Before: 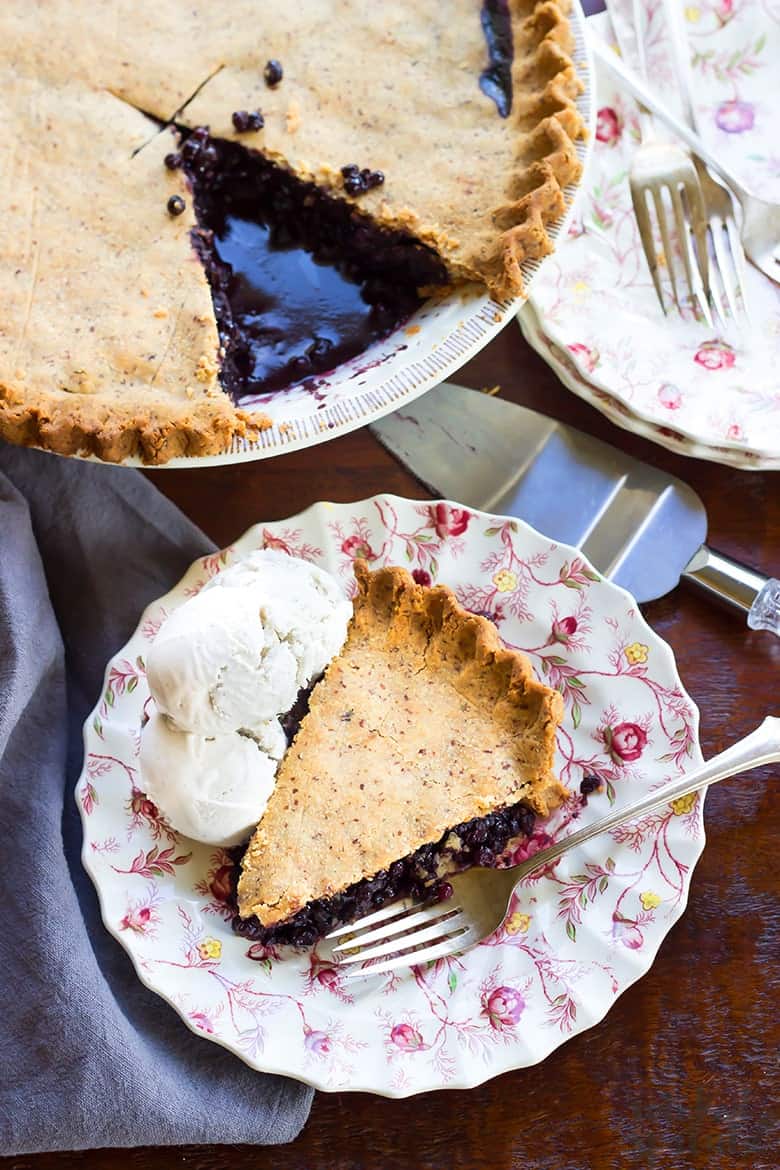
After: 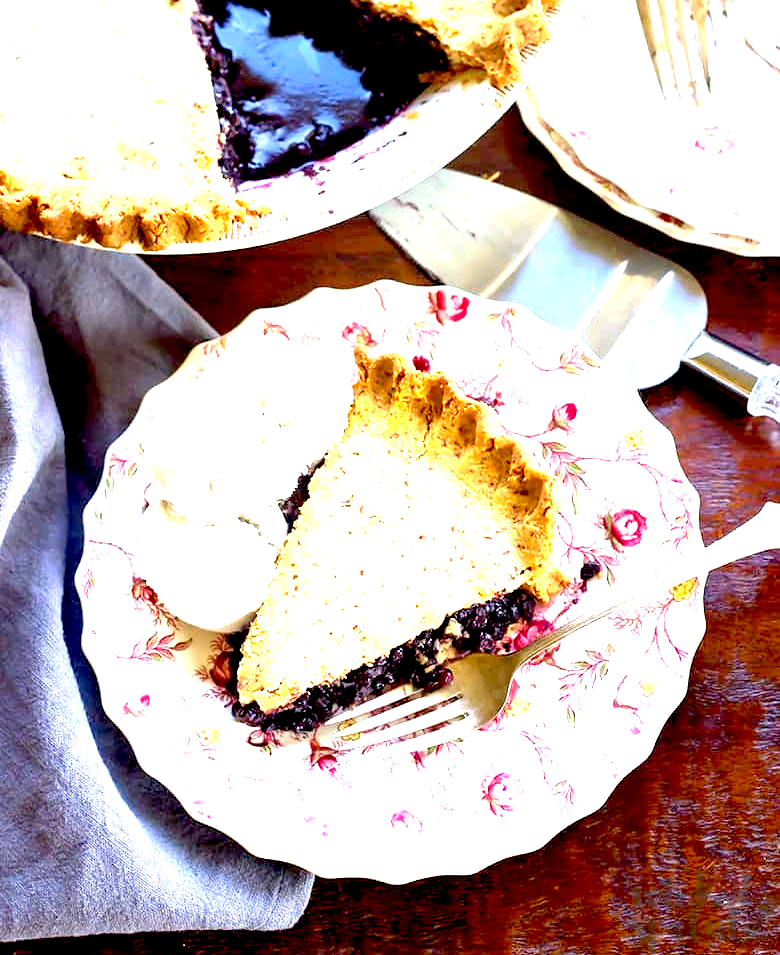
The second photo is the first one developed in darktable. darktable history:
base curve: preserve colors none
crop and rotate: top 18.348%
exposure: black level correction 0.014, exposure 1.766 EV, compensate highlight preservation false
